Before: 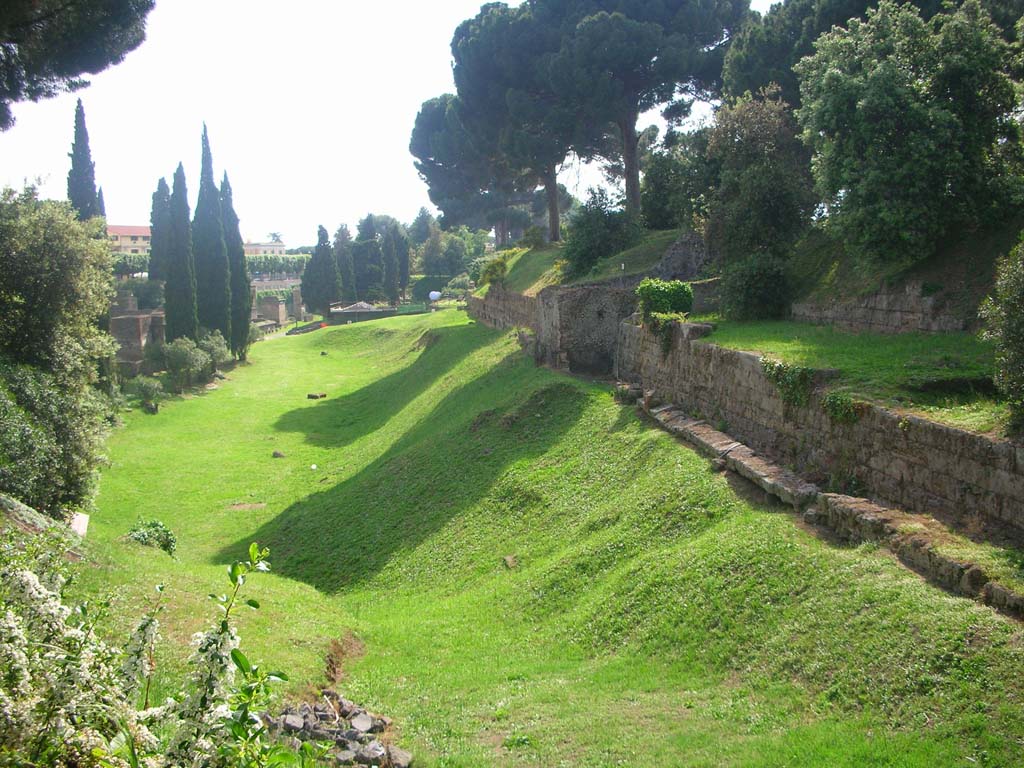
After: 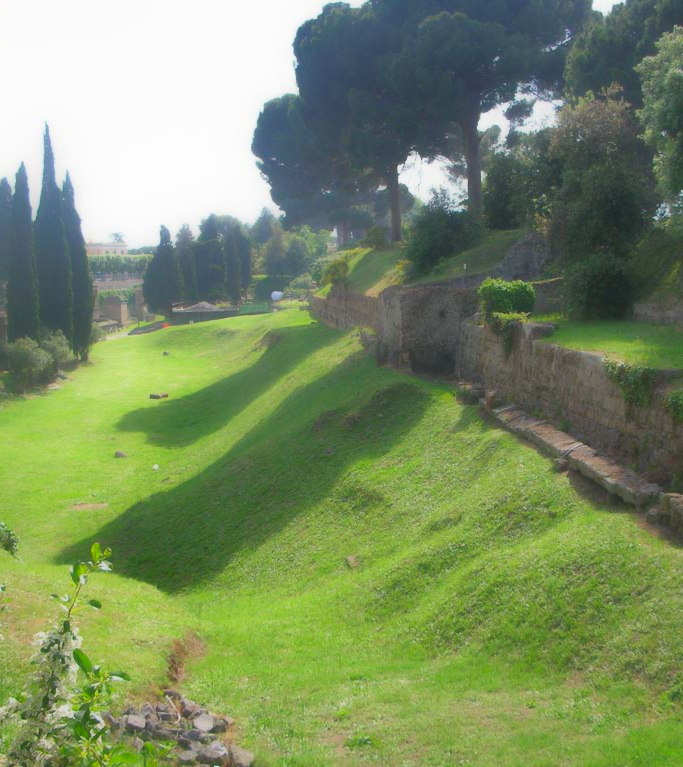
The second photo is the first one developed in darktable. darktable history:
local contrast: mode bilateral grid, contrast 20, coarseness 49, detail 119%, midtone range 0.2
shadows and highlights: low approximation 0.01, soften with gaussian
crop and rotate: left 15.5%, right 17.786%
contrast equalizer: octaves 7, y [[0.5, 0.542, 0.583, 0.625, 0.667, 0.708], [0.5 ×6], [0.5 ×6], [0, 0.033, 0.067, 0.1, 0.133, 0.167], [0, 0.05, 0.1, 0.15, 0.2, 0.25]], mix -0.986
